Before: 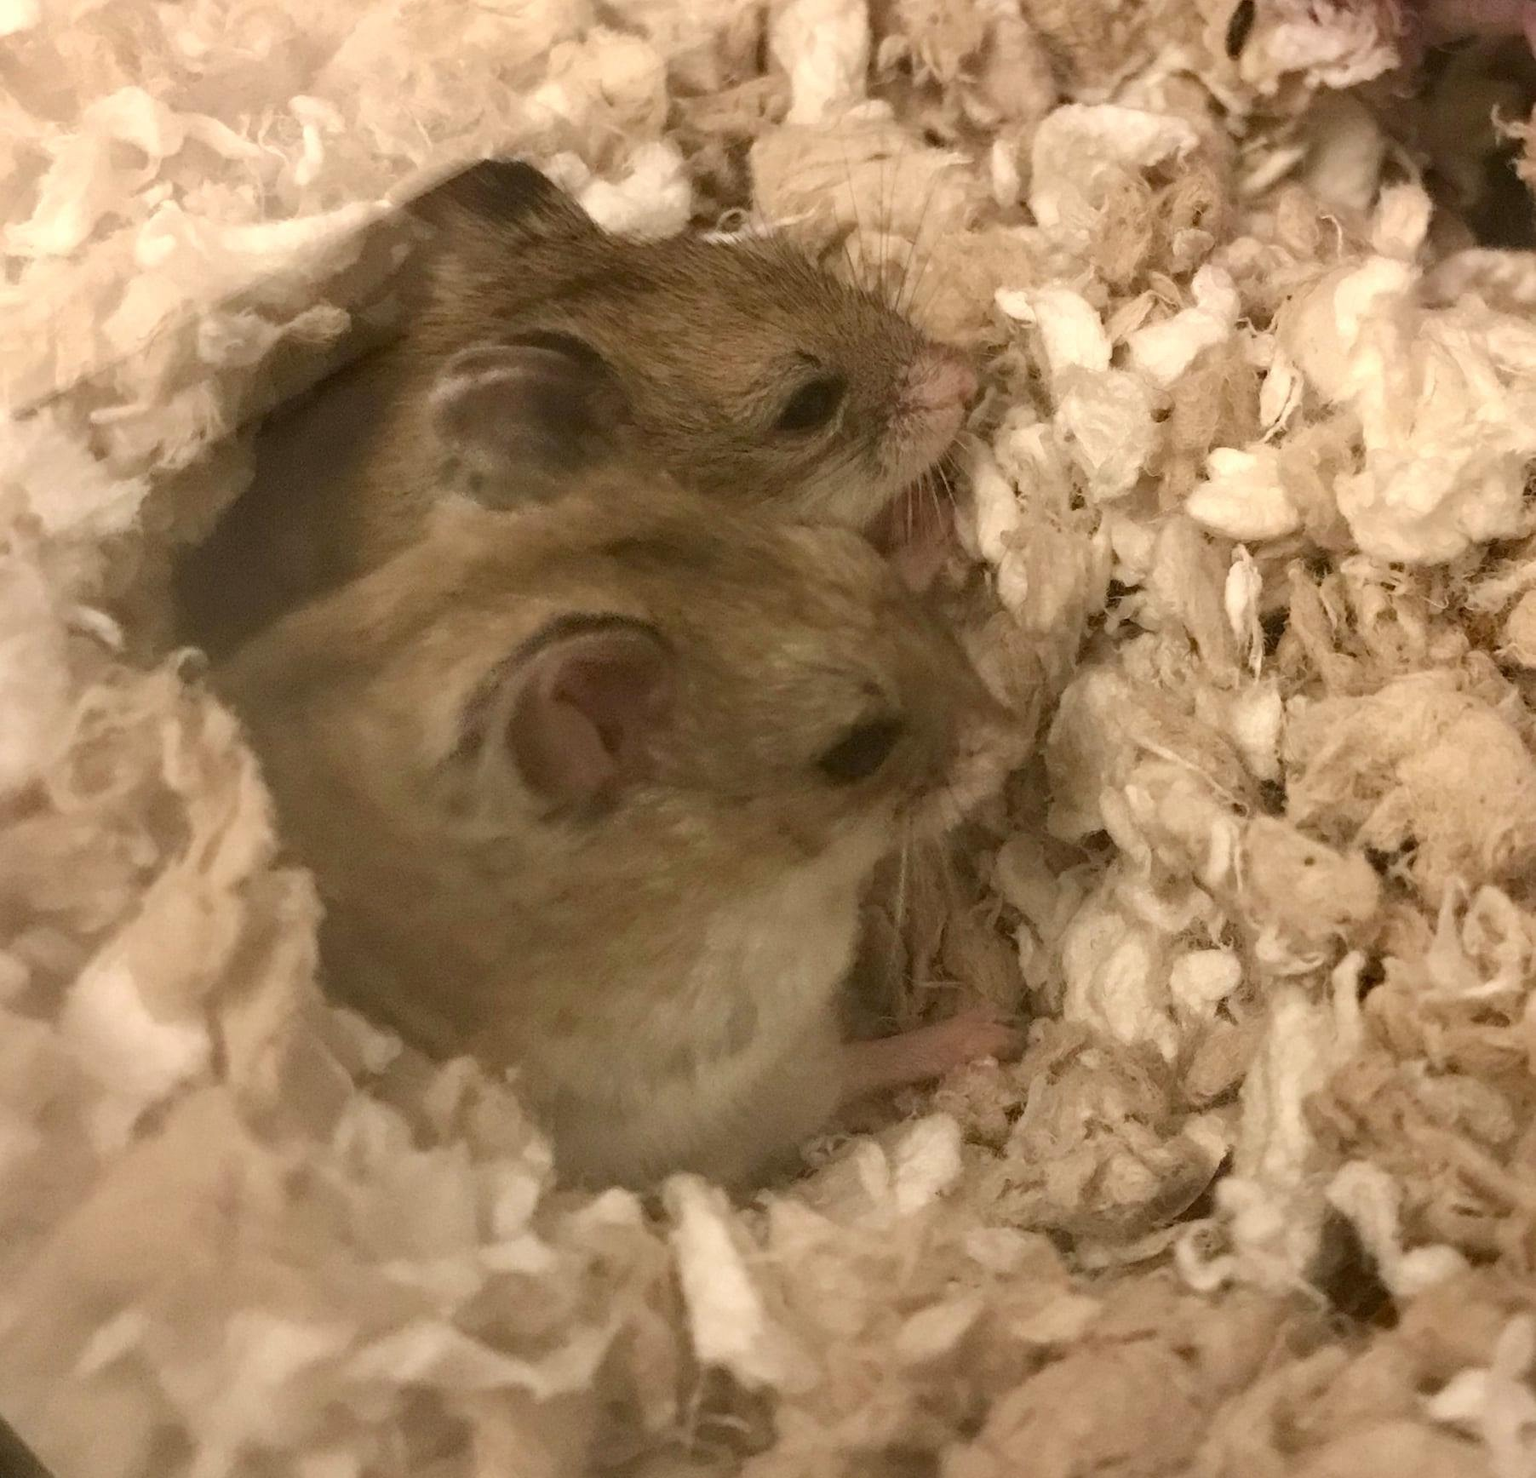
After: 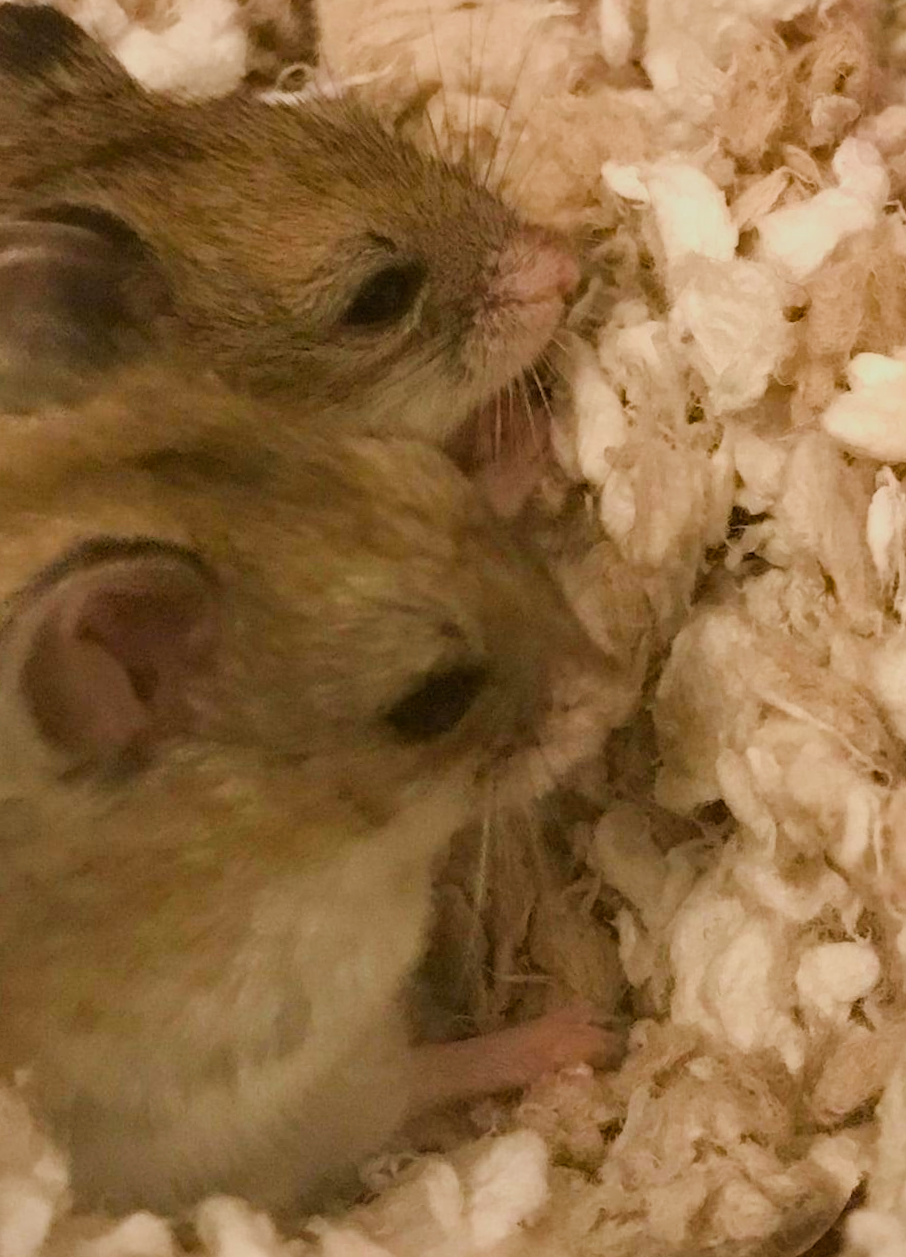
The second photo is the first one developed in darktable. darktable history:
crop: left 32.075%, top 10.976%, right 18.355%, bottom 17.596%
filmic rgb: white relative exposure 3.8 EV, hardness 4.35
rotate and perspective: rotation 0.8°, automatic cropping off
exposure: compensate highlight preservation false
color balance rgb: shadows fall-off 101%, linear chroma grading › mid-tones 7.63%, perceptual saturation grading › mid-tones 11.68%, mask middle-gray fulcrum 22.45%, global vibrance 10.11%, saturation formula JzAzBz (2021)
